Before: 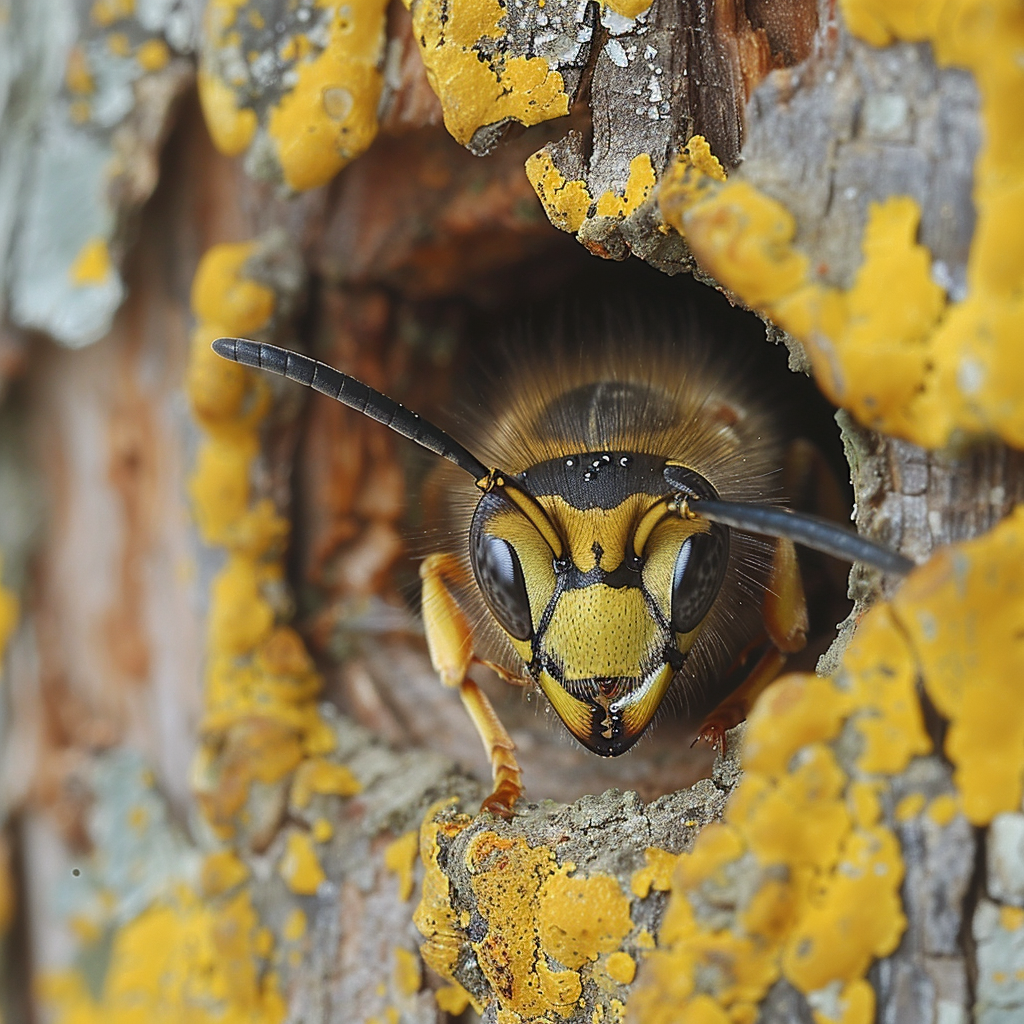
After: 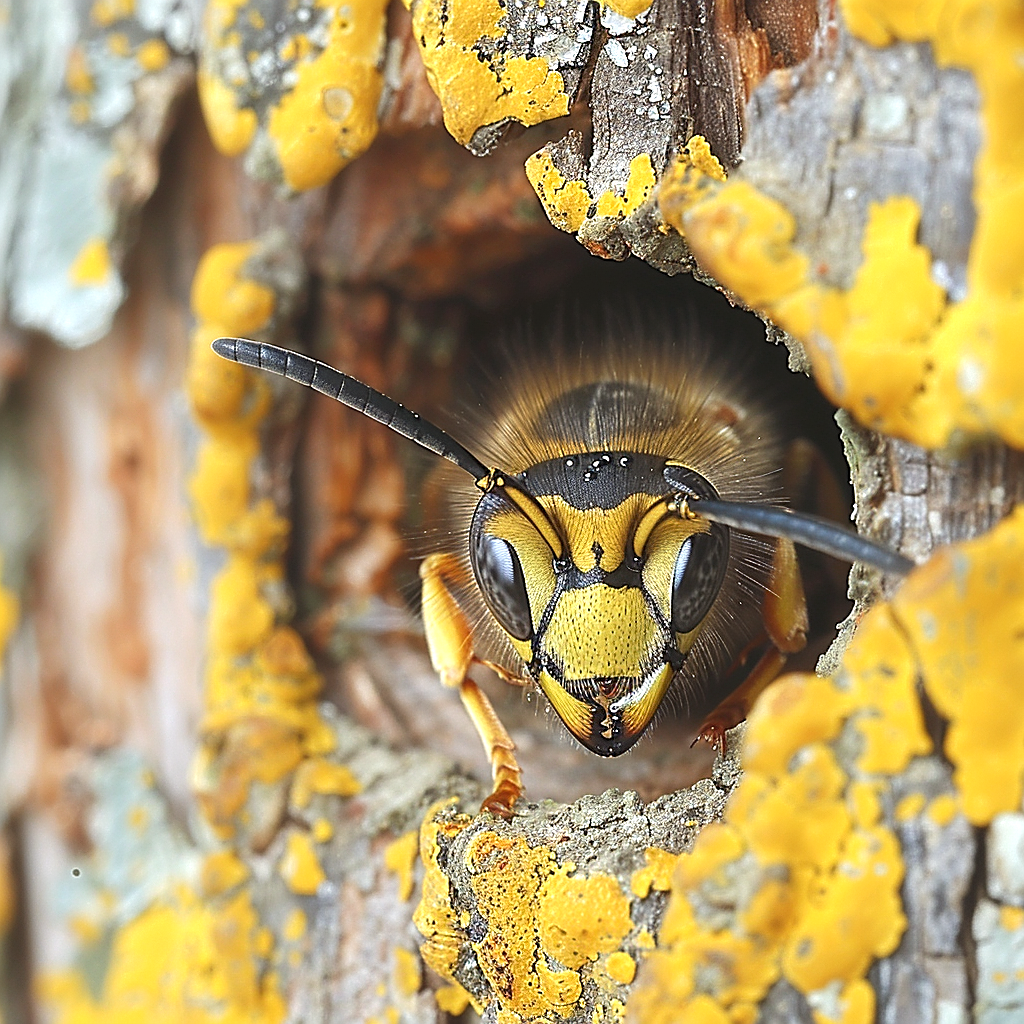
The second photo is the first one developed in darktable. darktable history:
exposure: black level correction 0, exposure 0.694 EV, compensate exposure bias true, compensate highlight preservation false
sharpen: on, module defaults
